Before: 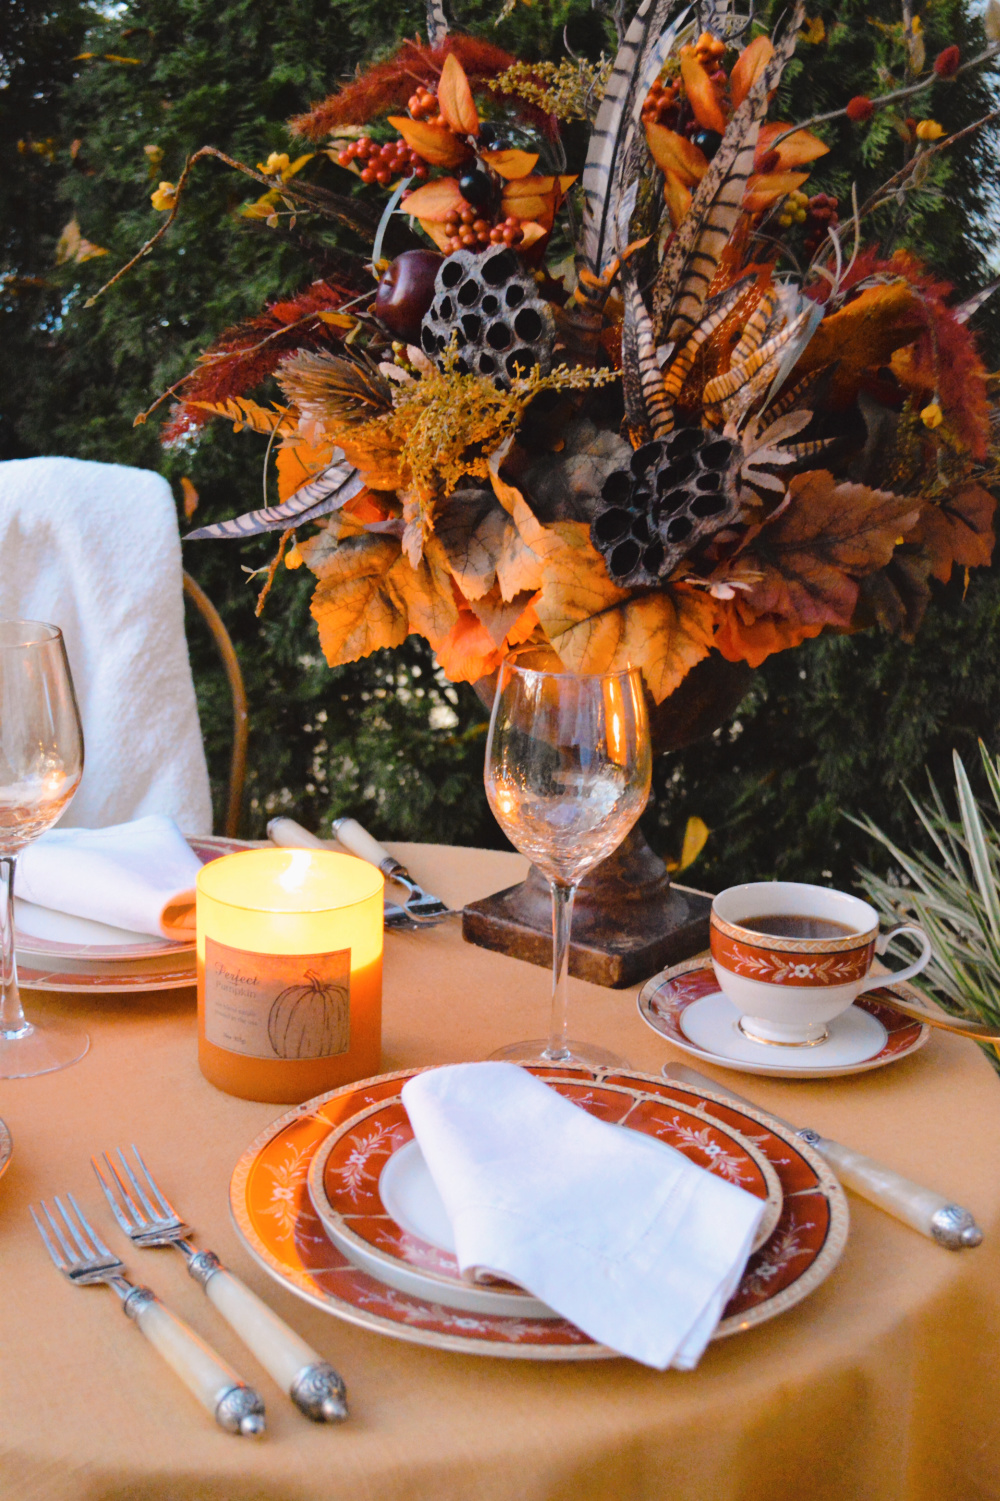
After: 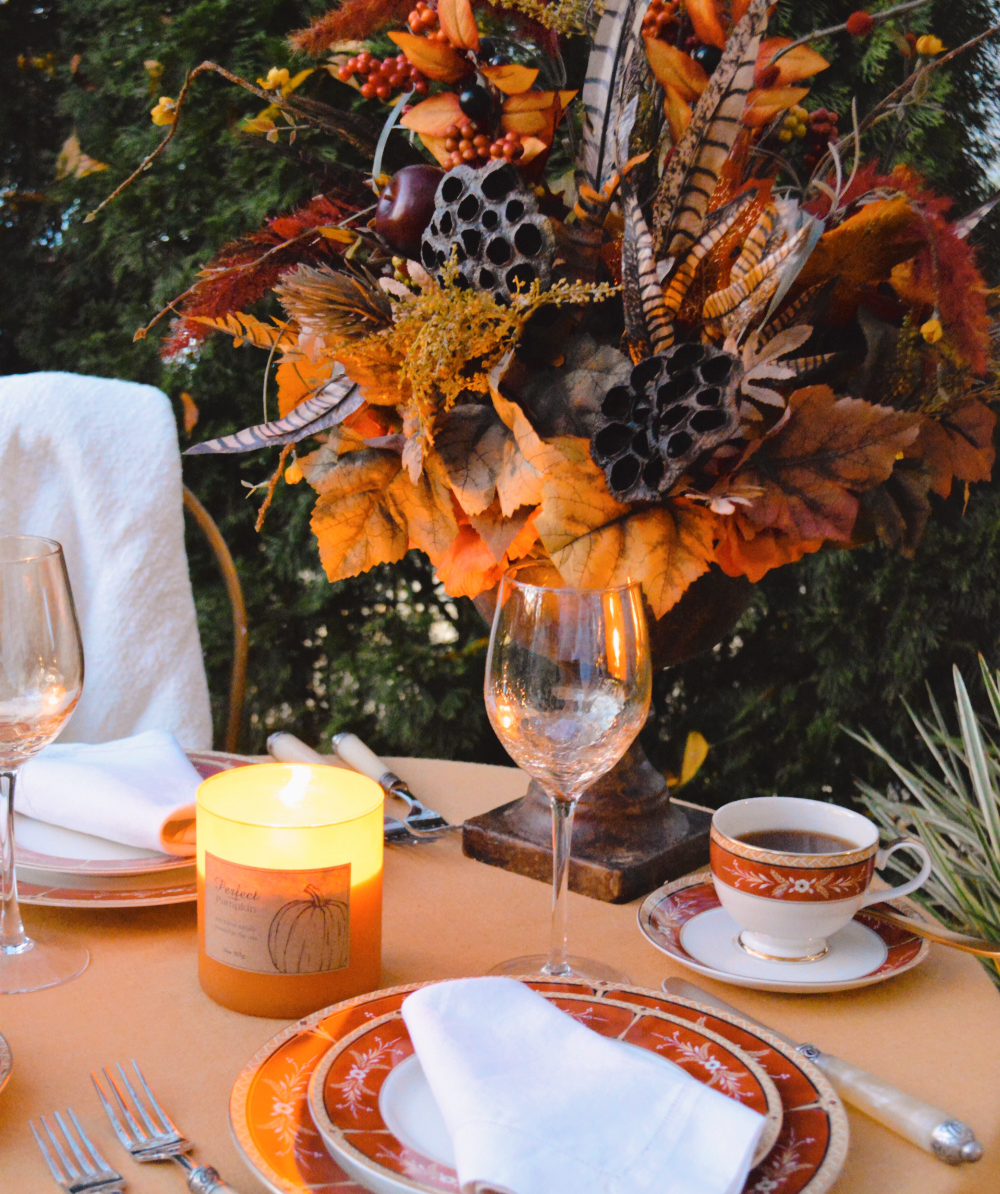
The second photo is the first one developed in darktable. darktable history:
crop and rotate: top 5.666%, bottom 14.783%
